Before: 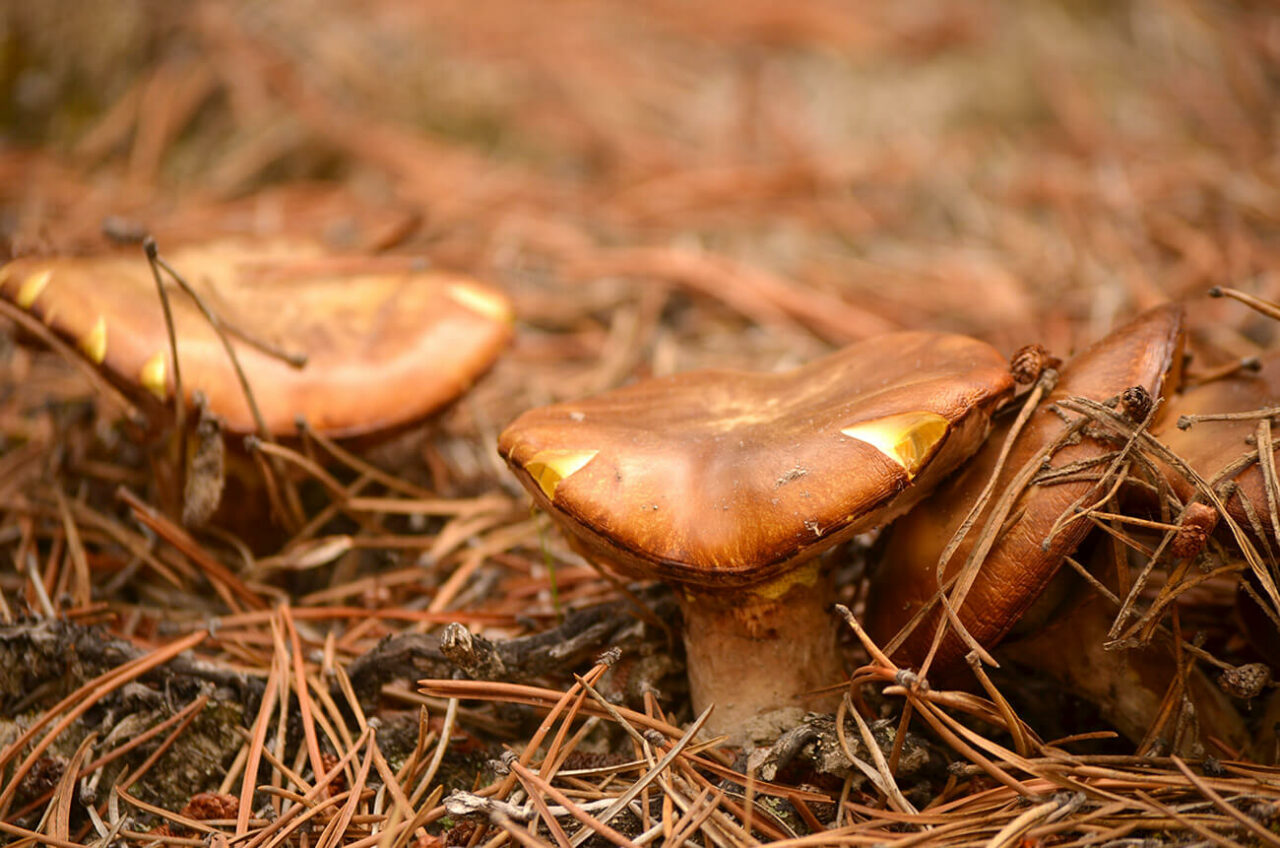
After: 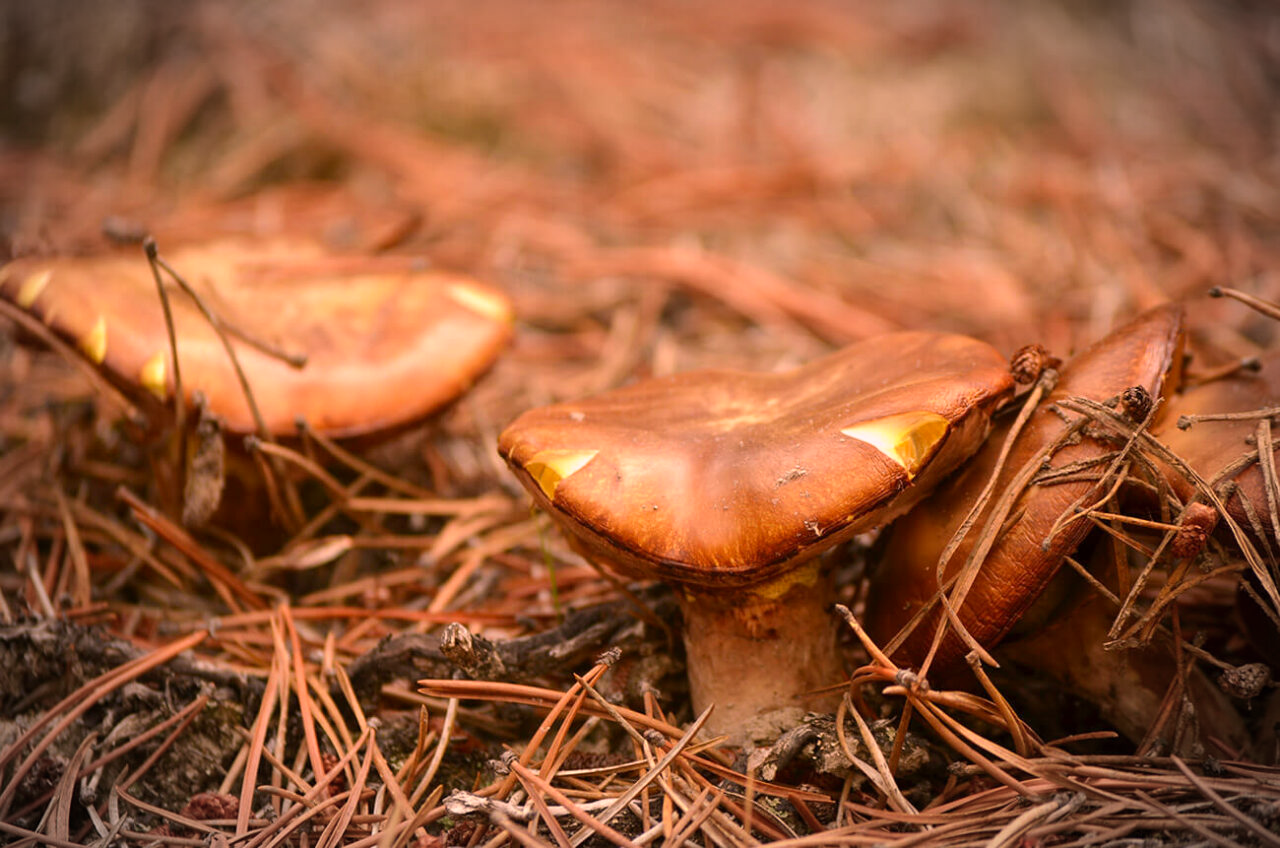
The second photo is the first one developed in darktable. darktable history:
color correction: highlights a* 14.52, highlights b* 4.84
vignetting: fall-off start 87%, automatic ratio true
